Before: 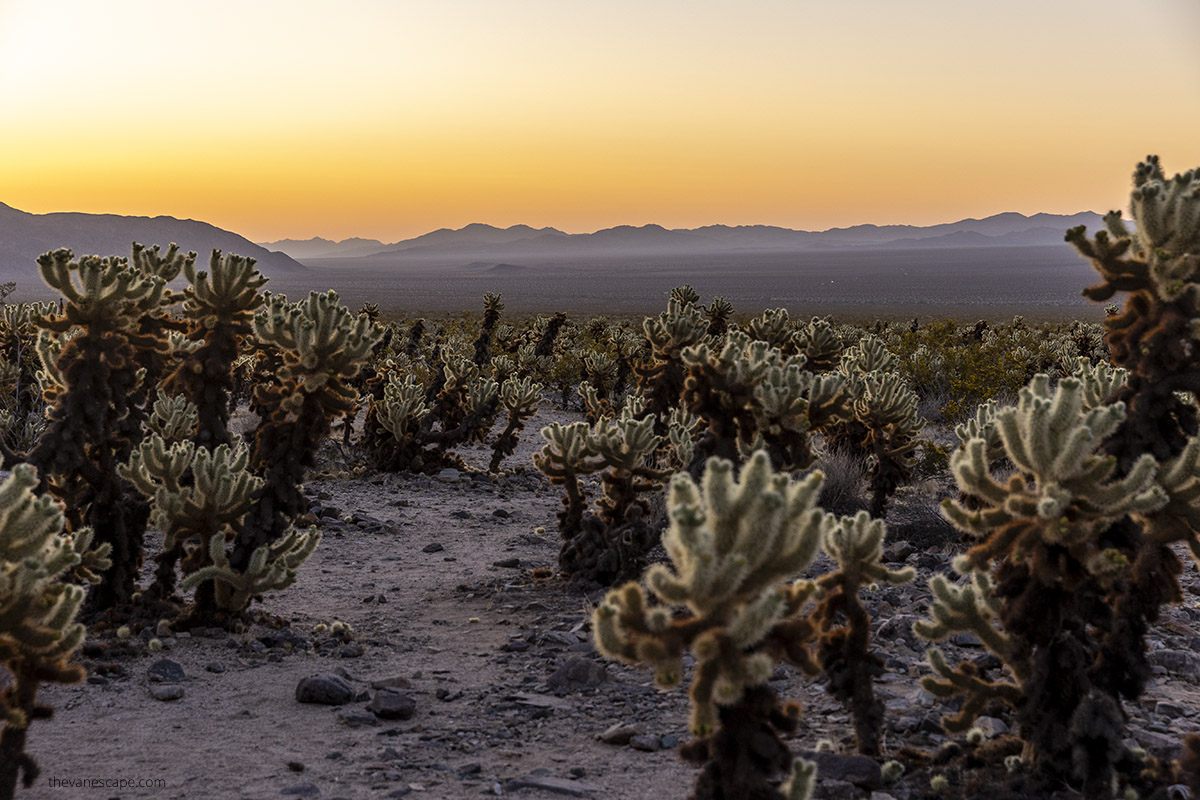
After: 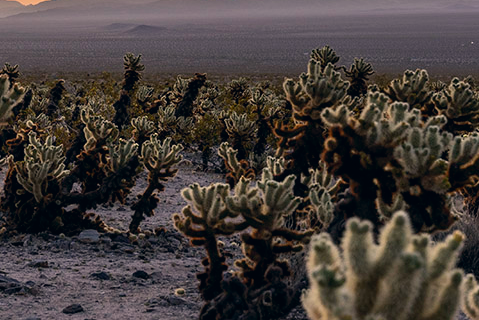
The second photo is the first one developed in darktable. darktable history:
color correction: highlights a* 5.43, highlights b* 5.31, shadows a* -4.06, shadows b* -5.1
crop: left 30.027%, top 29.936%, right 30.041%, bottom 29.949%
contrast brightness saturation: contrast 0.076, saturation 0.018
